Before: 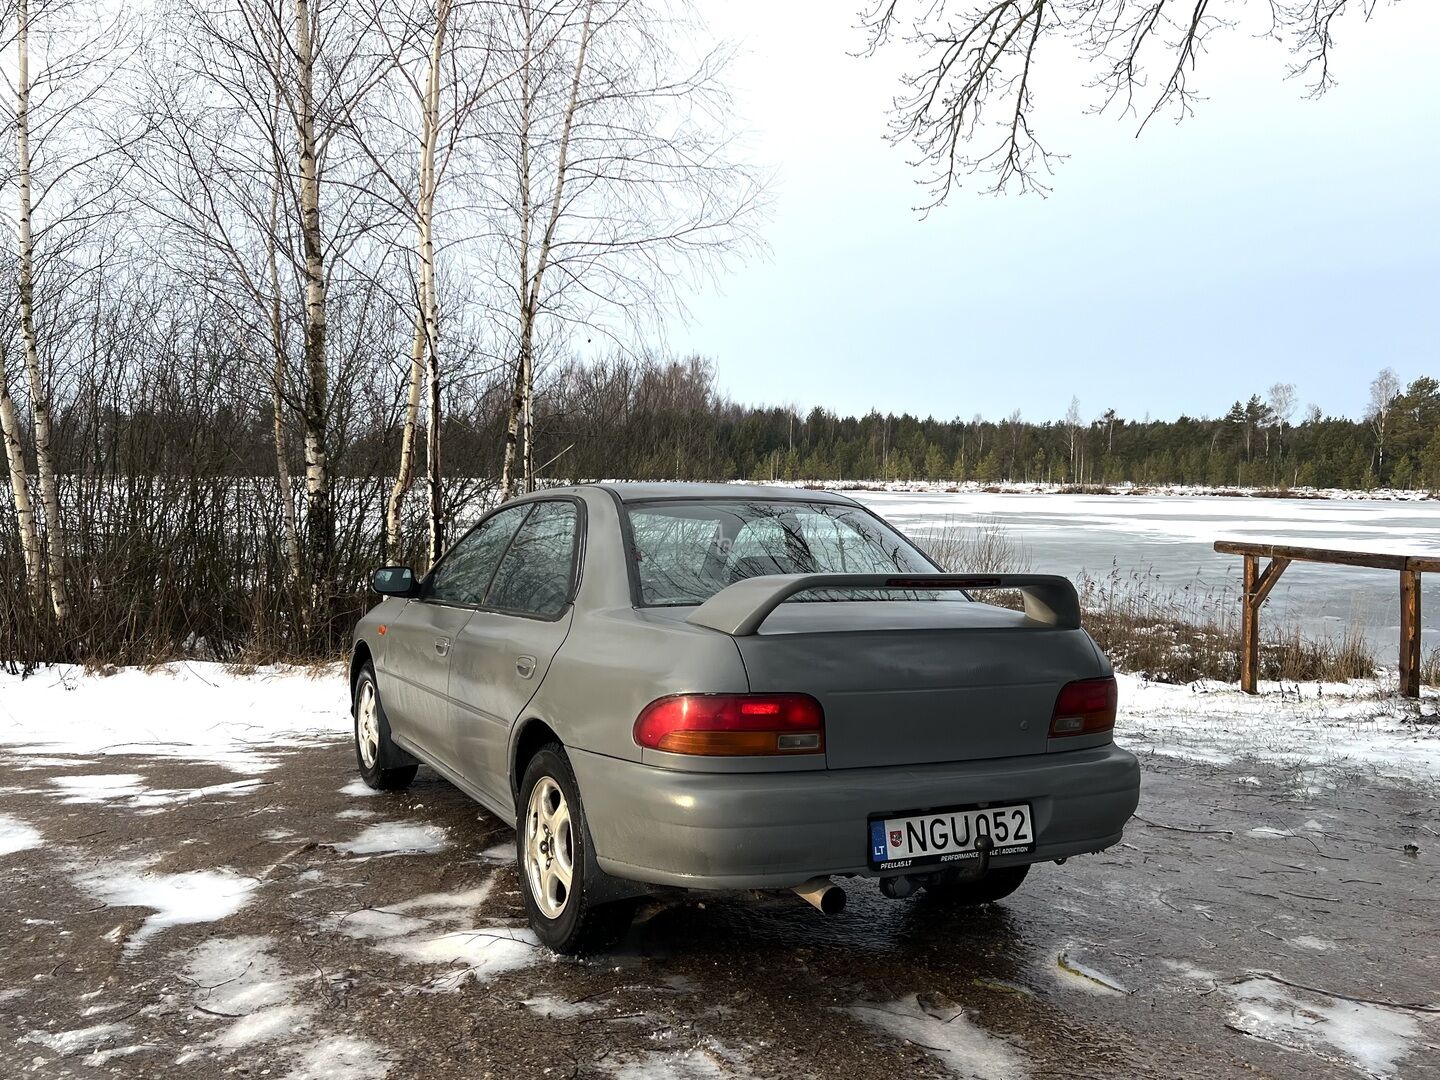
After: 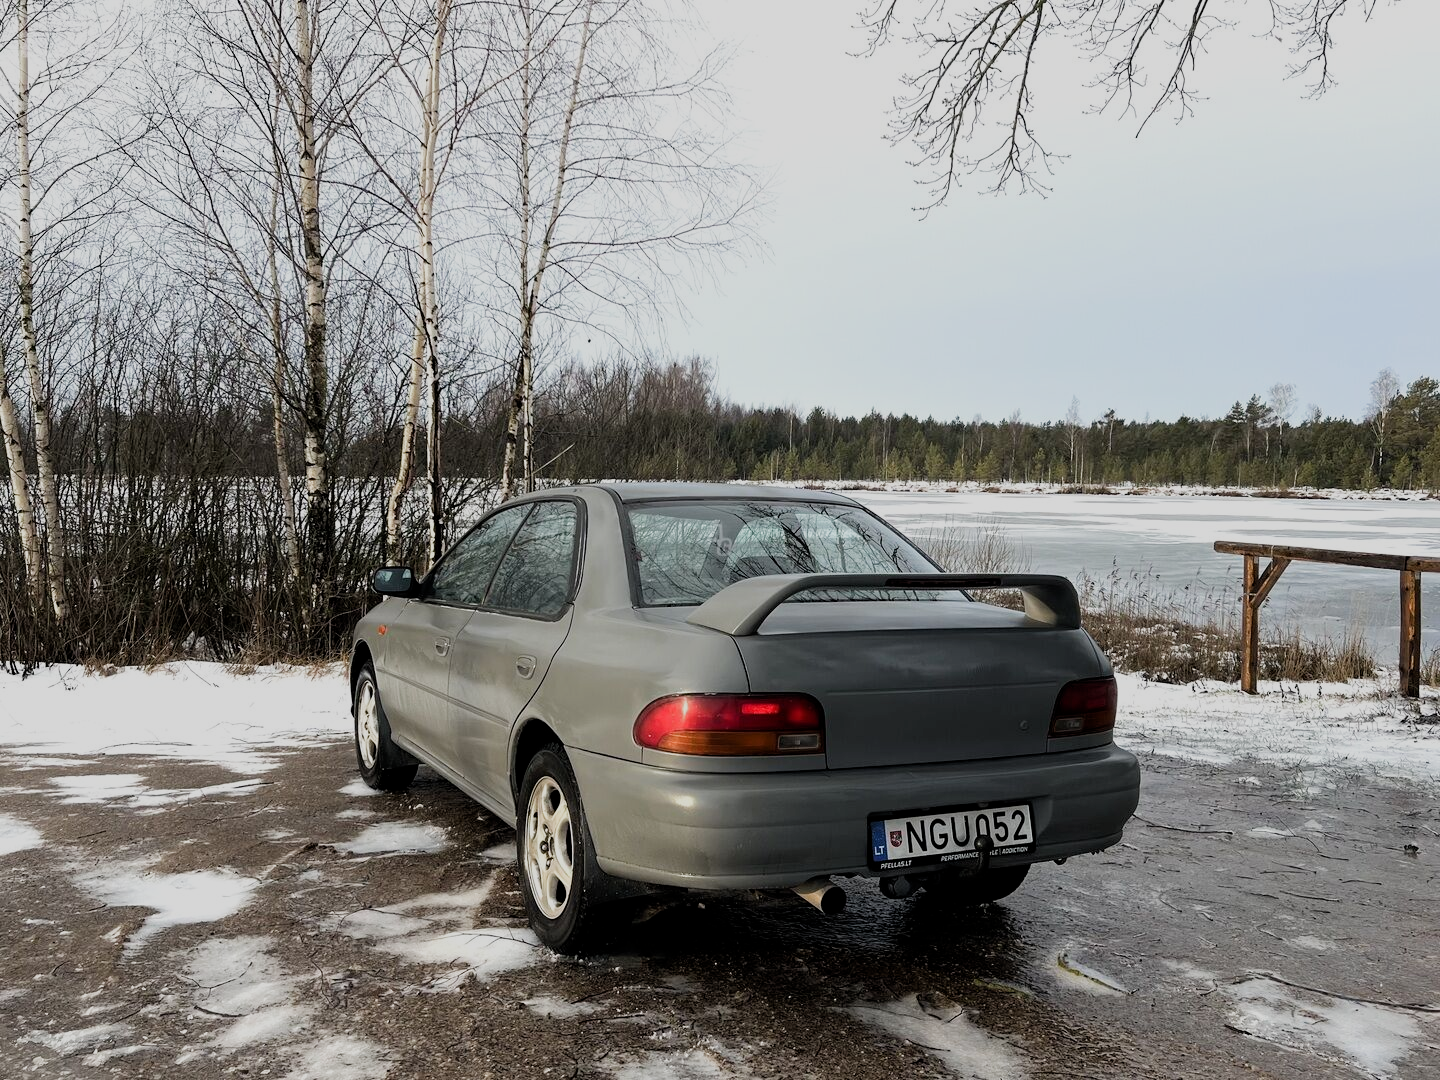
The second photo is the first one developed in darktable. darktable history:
exposure: exposure -0.021 EV, compensate highlight preservation false
filmic rgb: middle gray luminance 18.42%, black relative exposure -11.25 EV, white relative exposure 3.75 EV, threshold 6 EV, target black luminance 0%, hardness 5.87, latitude 57.4%, contrast 0.963, shadows ↔ highlights balance 49.98%, add noise in highlights 0, preserve chrominance luminance Y, color science v3 (2019), use custom middle-gray values true, iterations of high-quality reconstruction 0, contrast in highlights soft, enable highlight reconstruction true
